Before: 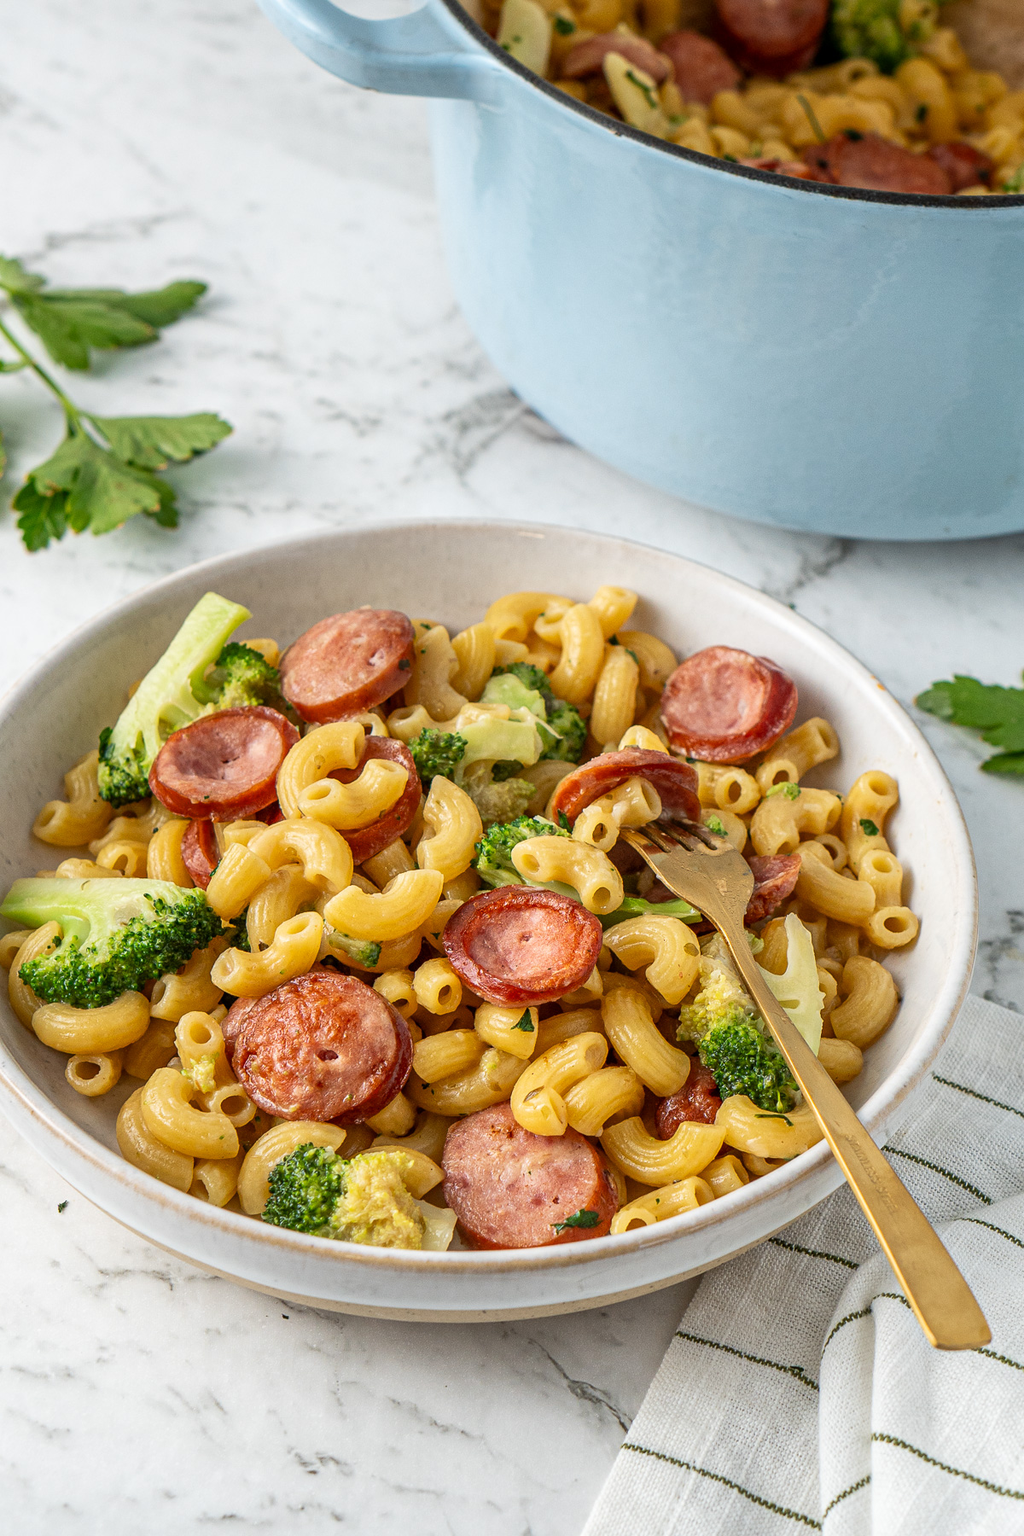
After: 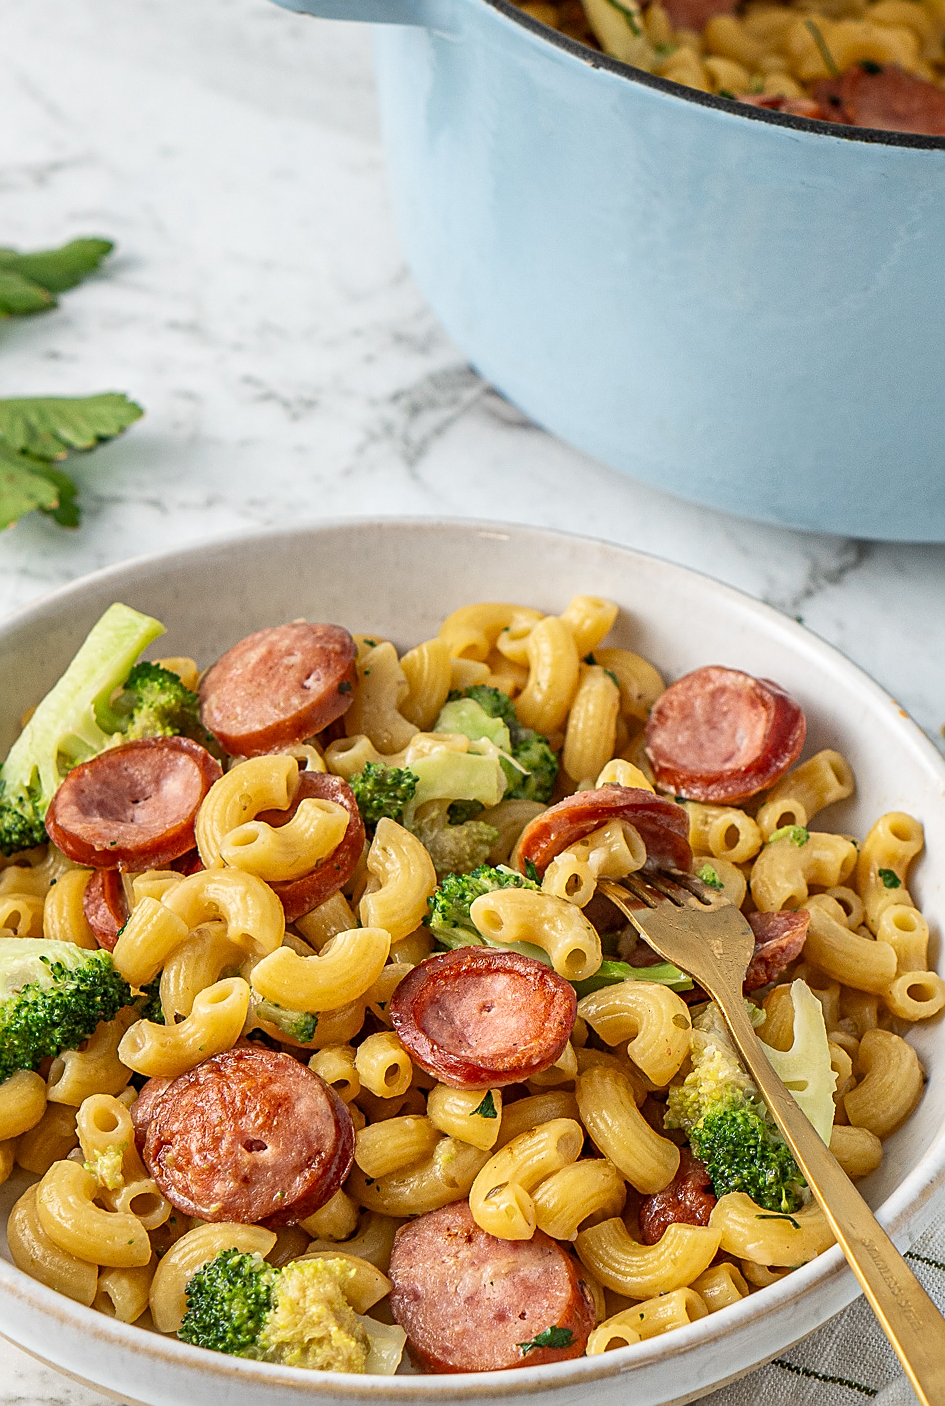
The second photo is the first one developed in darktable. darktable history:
crop and rotate: left 10.77%, top 5.1%, right 10.41%, bottom 16.76%
sharpen: on, module defaults
